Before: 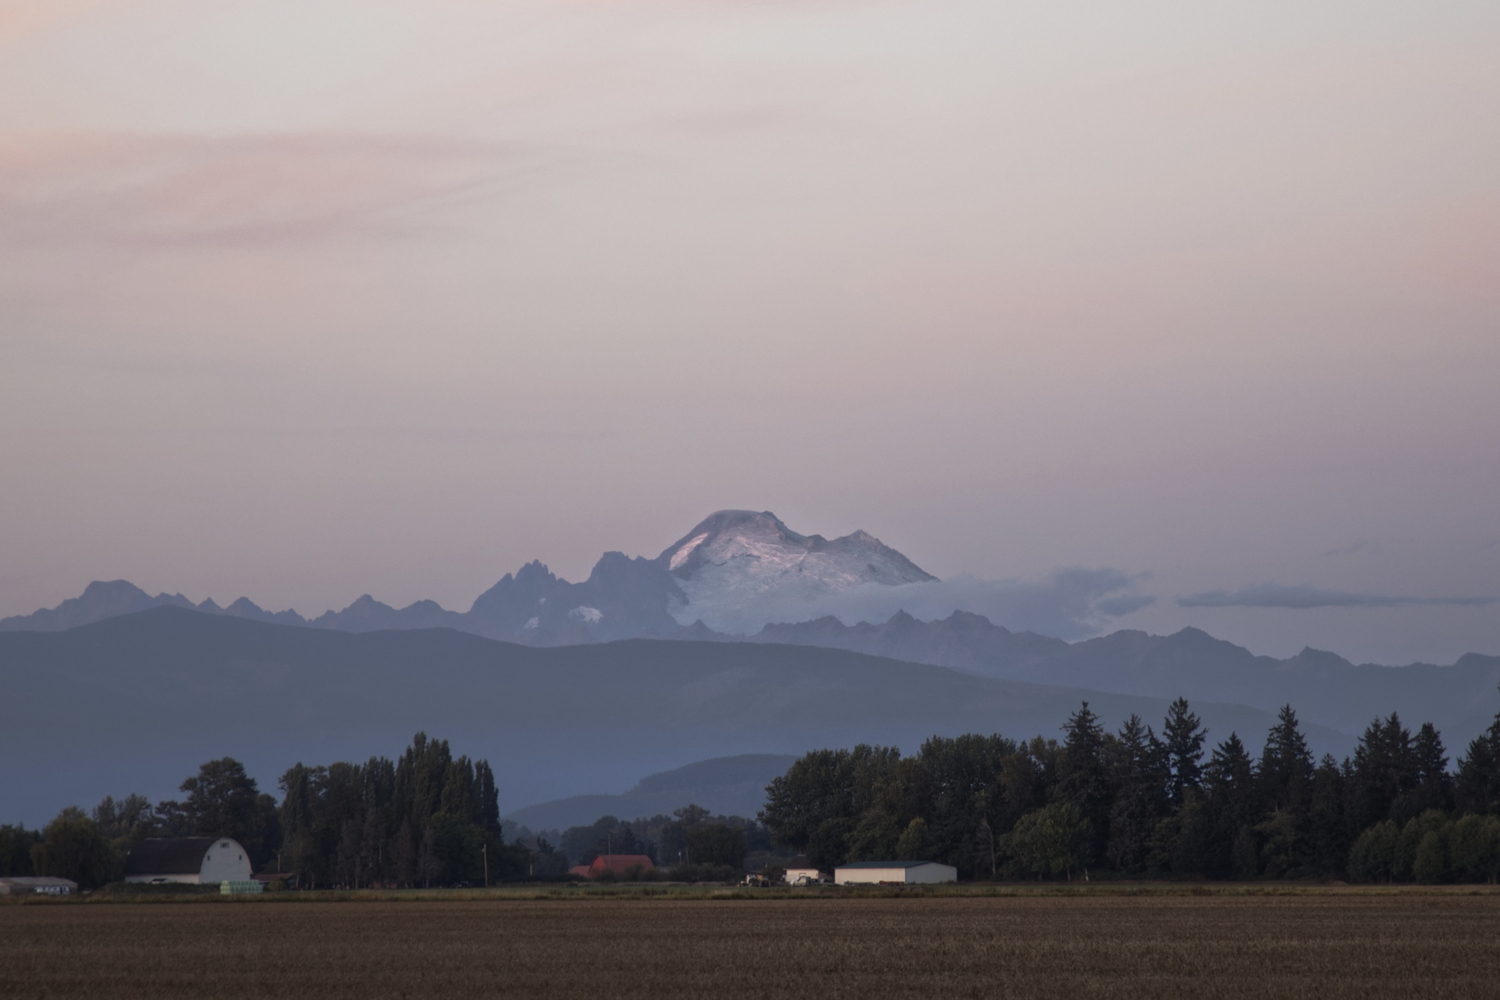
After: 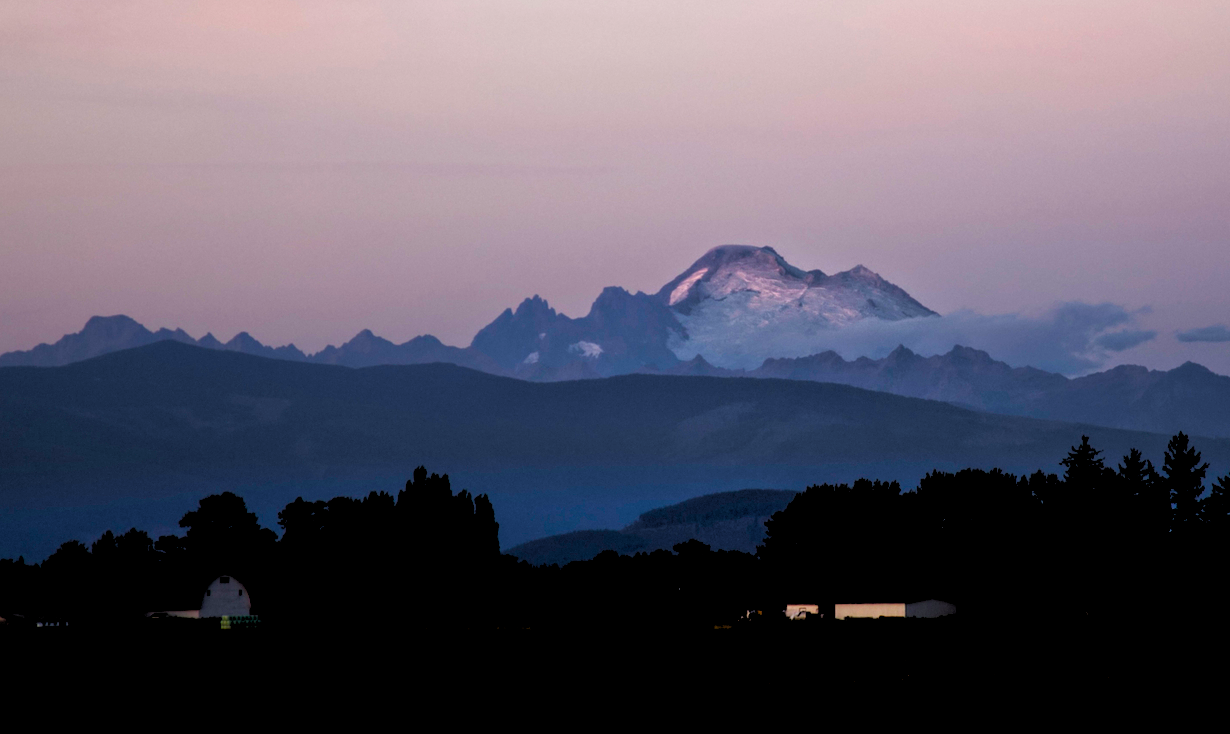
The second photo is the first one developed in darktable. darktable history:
crop: top 26.531%, right 17.959%
rgb levels: levels [[0.034, 0.472, 0.904], [0, 0.5, 1], [0, 0.5, 1]]
color balance rgb: shadows lift › luminance -9.41%, highlights gain › luminance 17.6%, global offset › luminance -1.45%, perceptual saturation grading › highlights -17.77%, perceptual saturation grading › mid-tones 33.1%, perceptual saturation grading › shadows 50.52%, global vibrance 24.22%
exposure: black level correction 0.009, exposure -0.159 EV, compensate highlight preservation false
color balance: lift [1, 1.001, 0.999, 1.001], gamma [1, 1.004, 1.007, 0.993], gain [1, 0.991, 0.987, 1.013], contrast 10%, output saturation 120%
